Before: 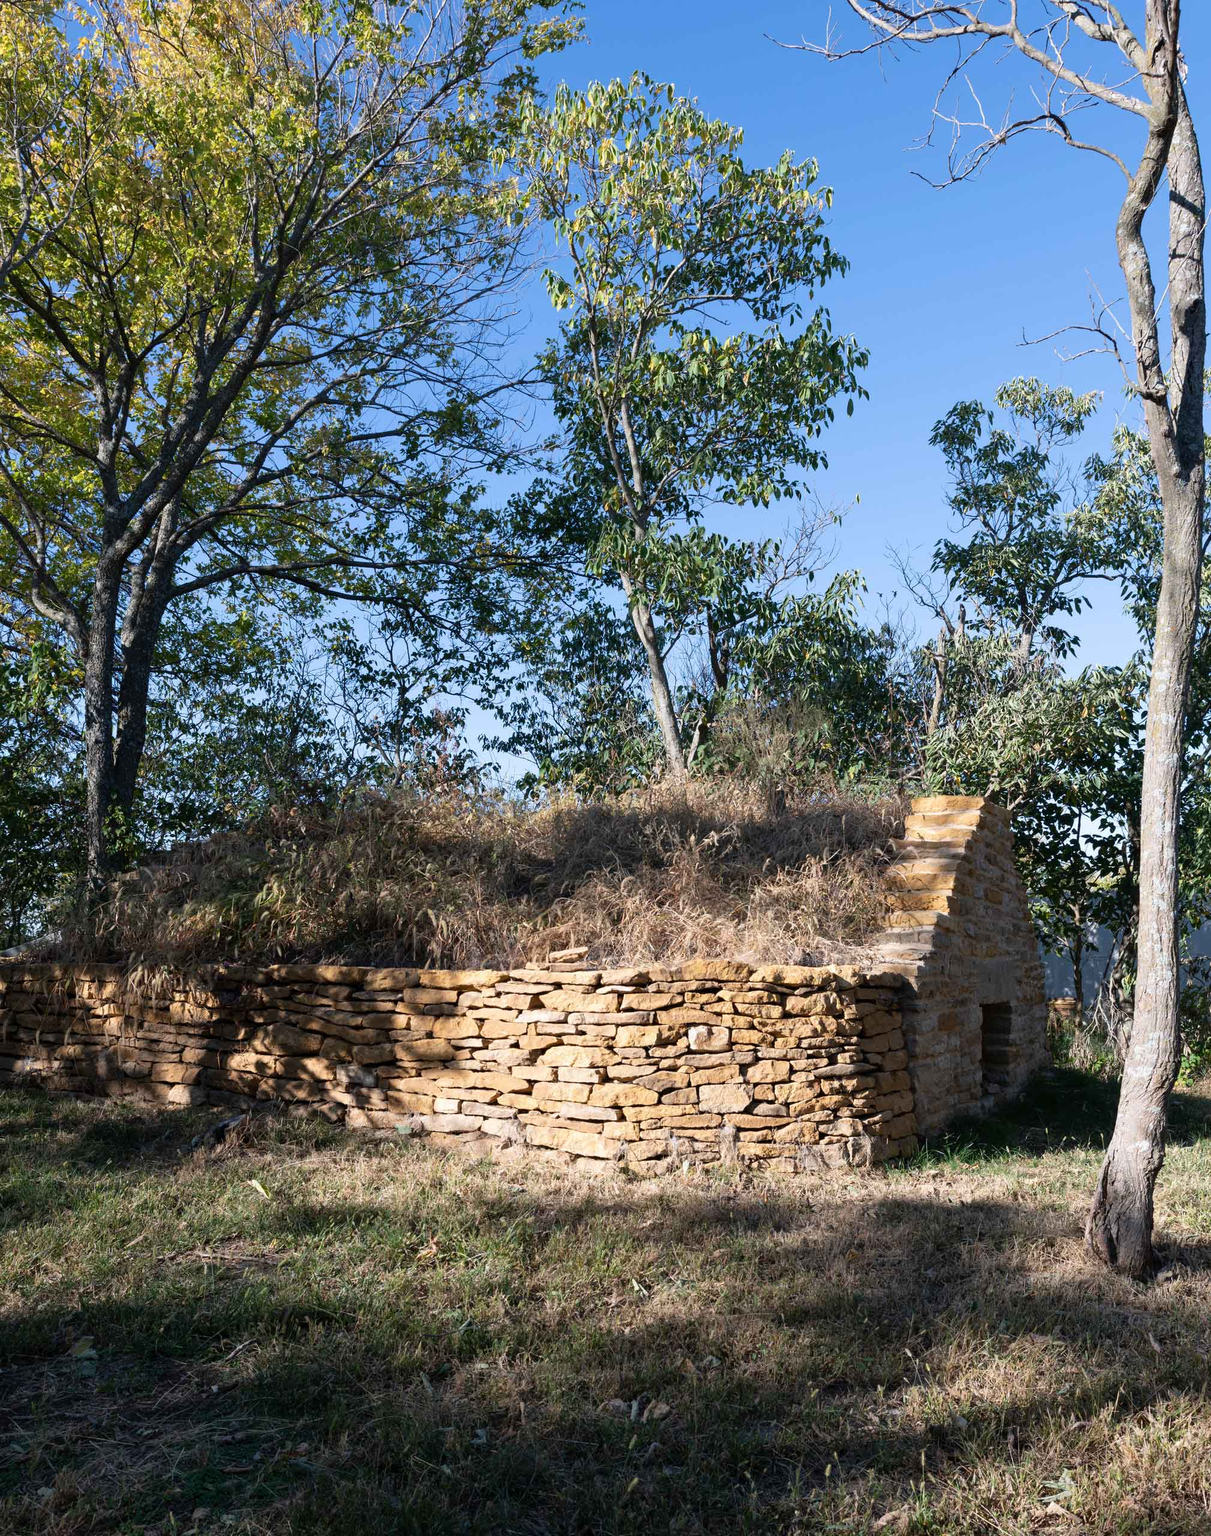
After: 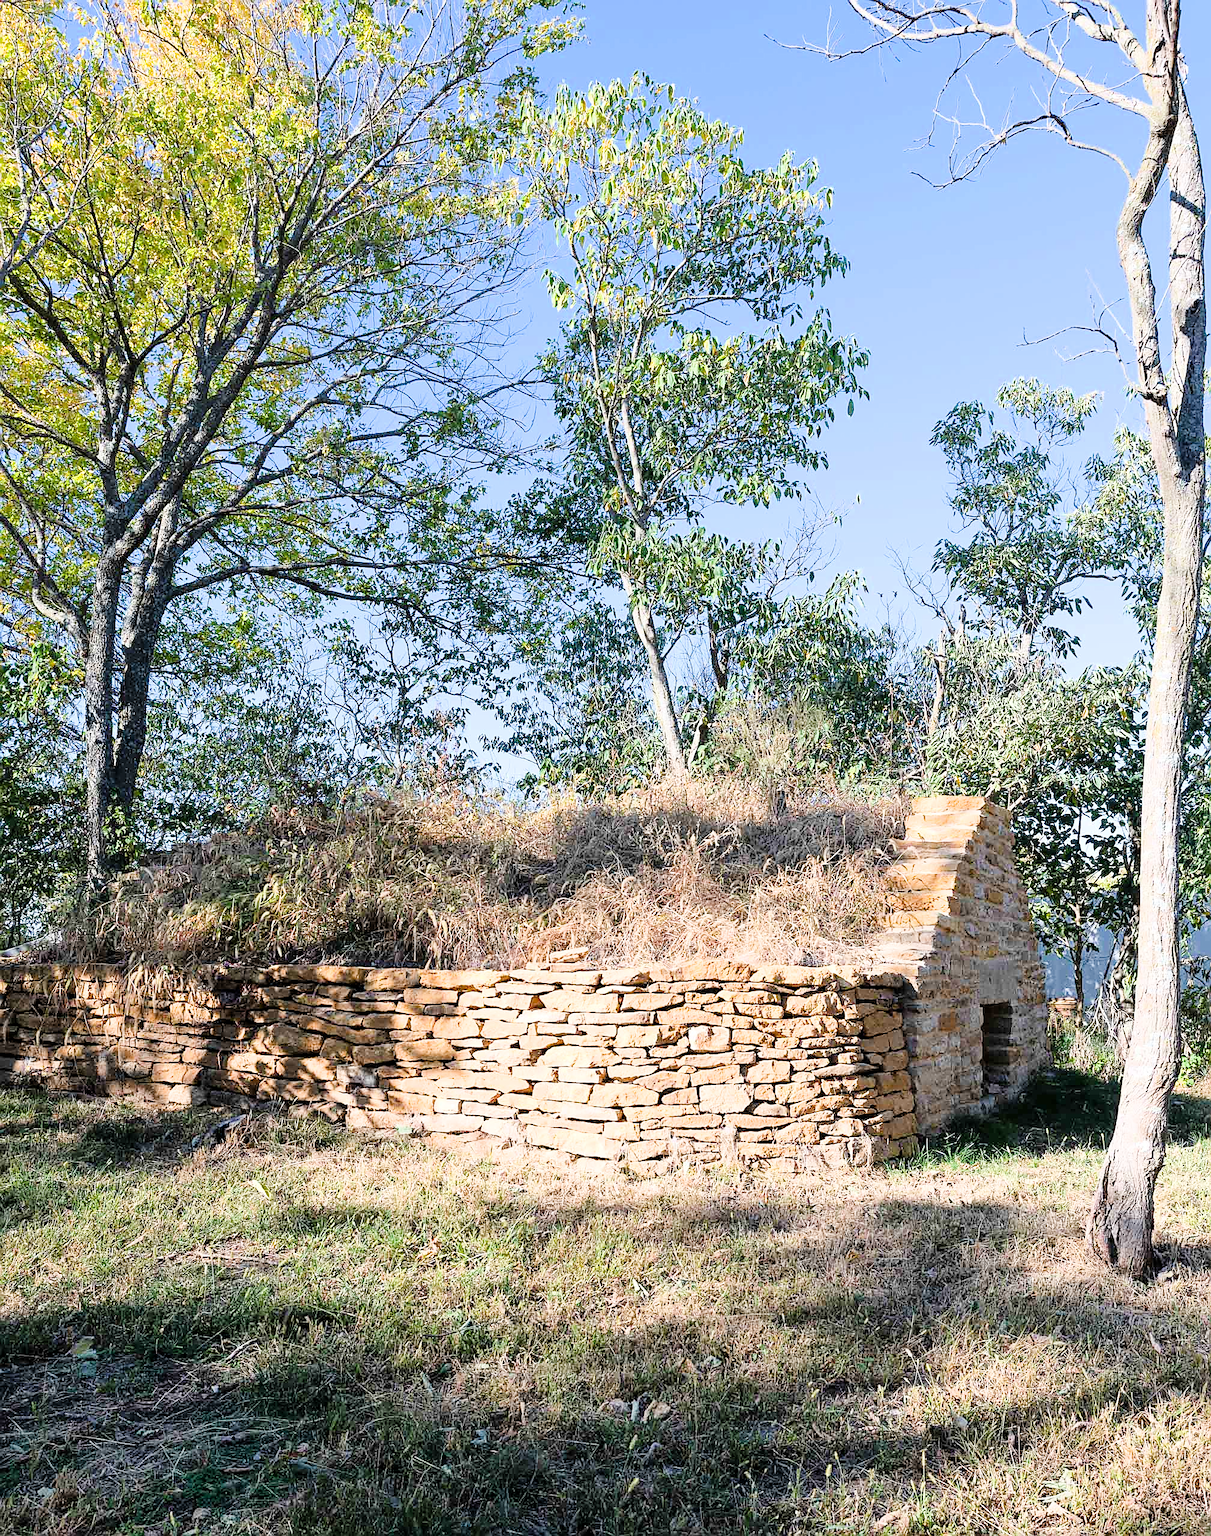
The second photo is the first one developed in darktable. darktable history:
exposure: exposure 2.058 EV, compensate highlight preservation false
shadows and highlights: shadows 12.19, white point adjustment 1.34, highlights -2.01, soften with gaussian
sharpen: radius 1.428, amount 1.257, threshold 0.706
color balance rgb: perceptual saturation grading › global saturation 19.688%, contrast 4.818%
filmic rgb: black relative exposure -7.16 EV, white relative exposure 5.39 EV, hardness 3.02
